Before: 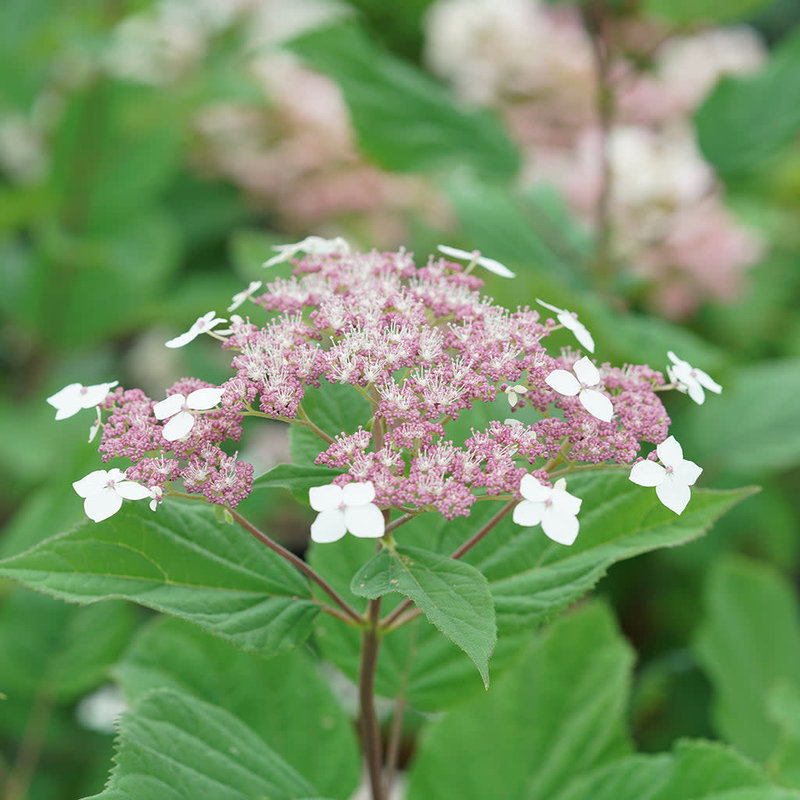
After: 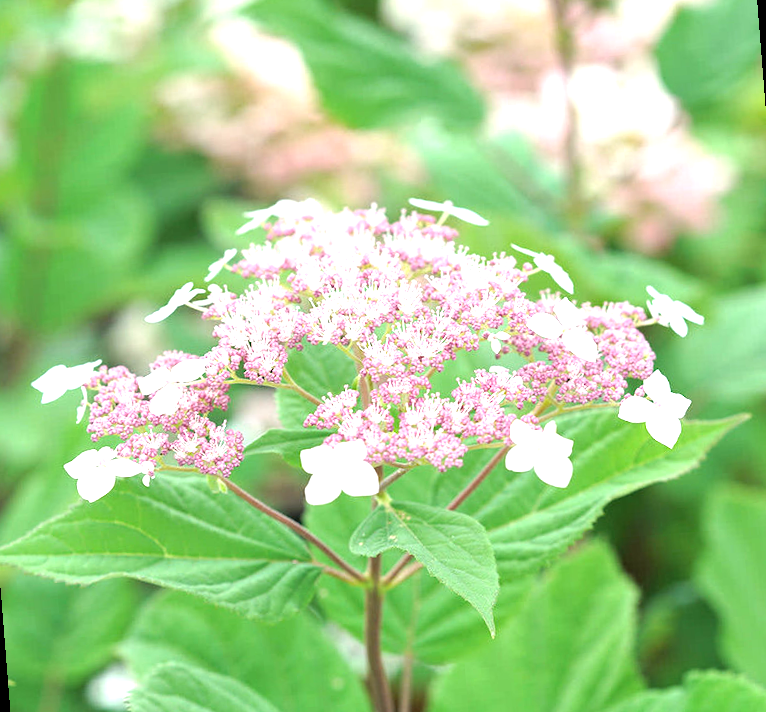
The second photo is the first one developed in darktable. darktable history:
exposure: exposure 1.15 EV, compensate highlight preservation false
rotate and perspective: rotation -4.57°, crop left 0.054, crop right 0.944, crop top 0.087, crop bottom 0.914
